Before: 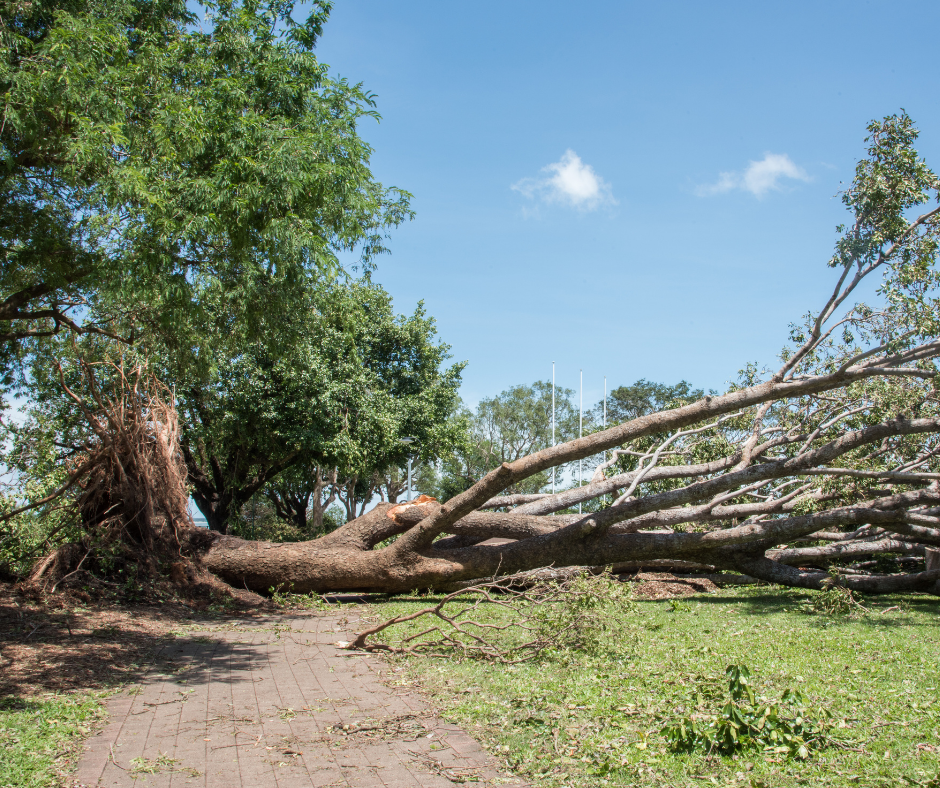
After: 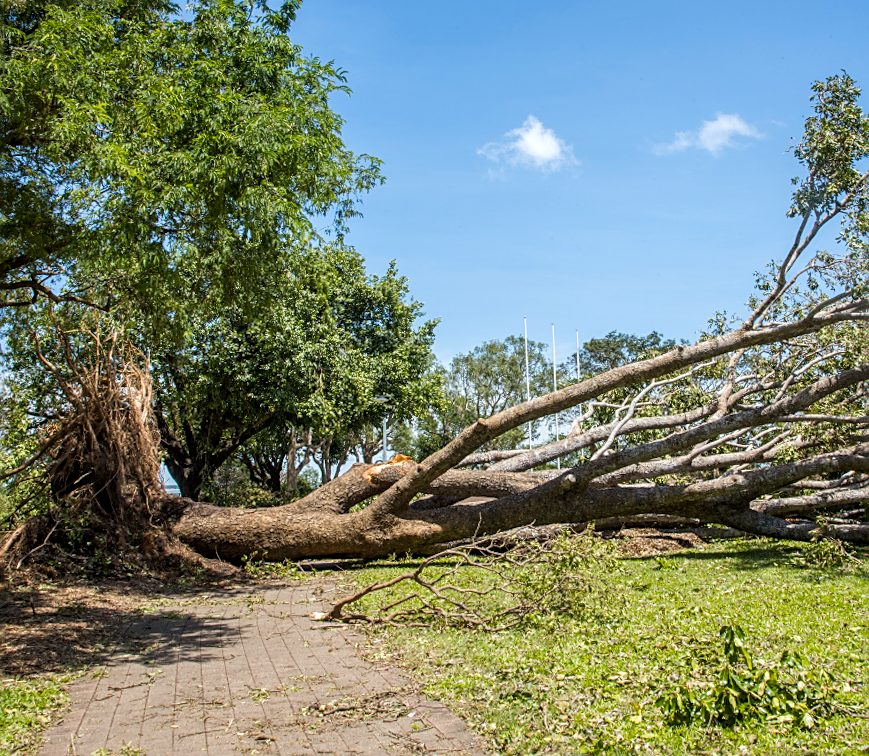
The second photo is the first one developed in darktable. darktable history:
color contrast: green-magenta contrast 0.8, blue-yellow contrast 1.1, unbound 0
local contrast: on, module defaults
color balance: output saturation 120%
rotate and perspective: rotation -1.68°, lens shift (vertical) -0.146, crop left 0.049, crop right 0.912, crop top 0.032, crop bottom 0.96
sharpen: on, module defaults
